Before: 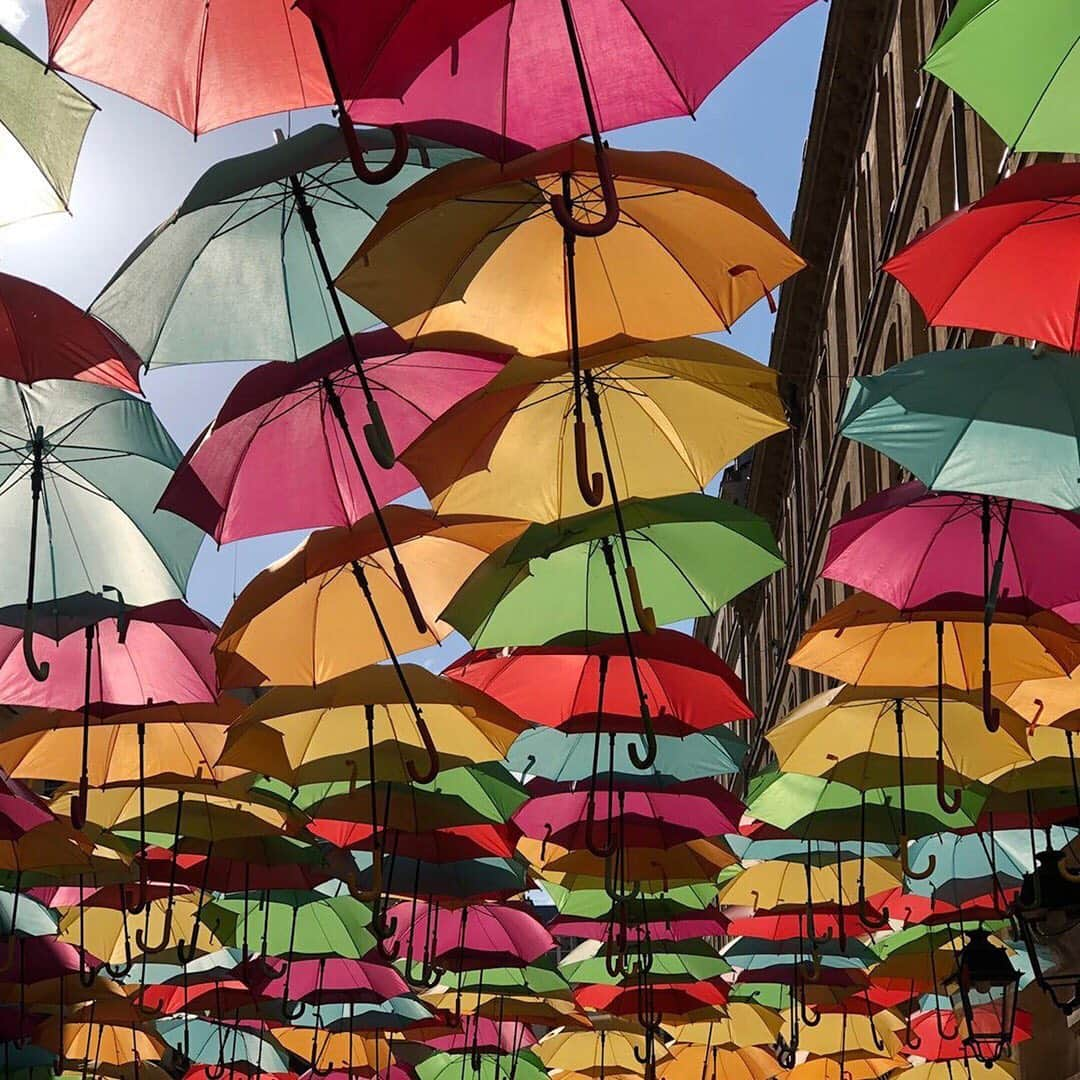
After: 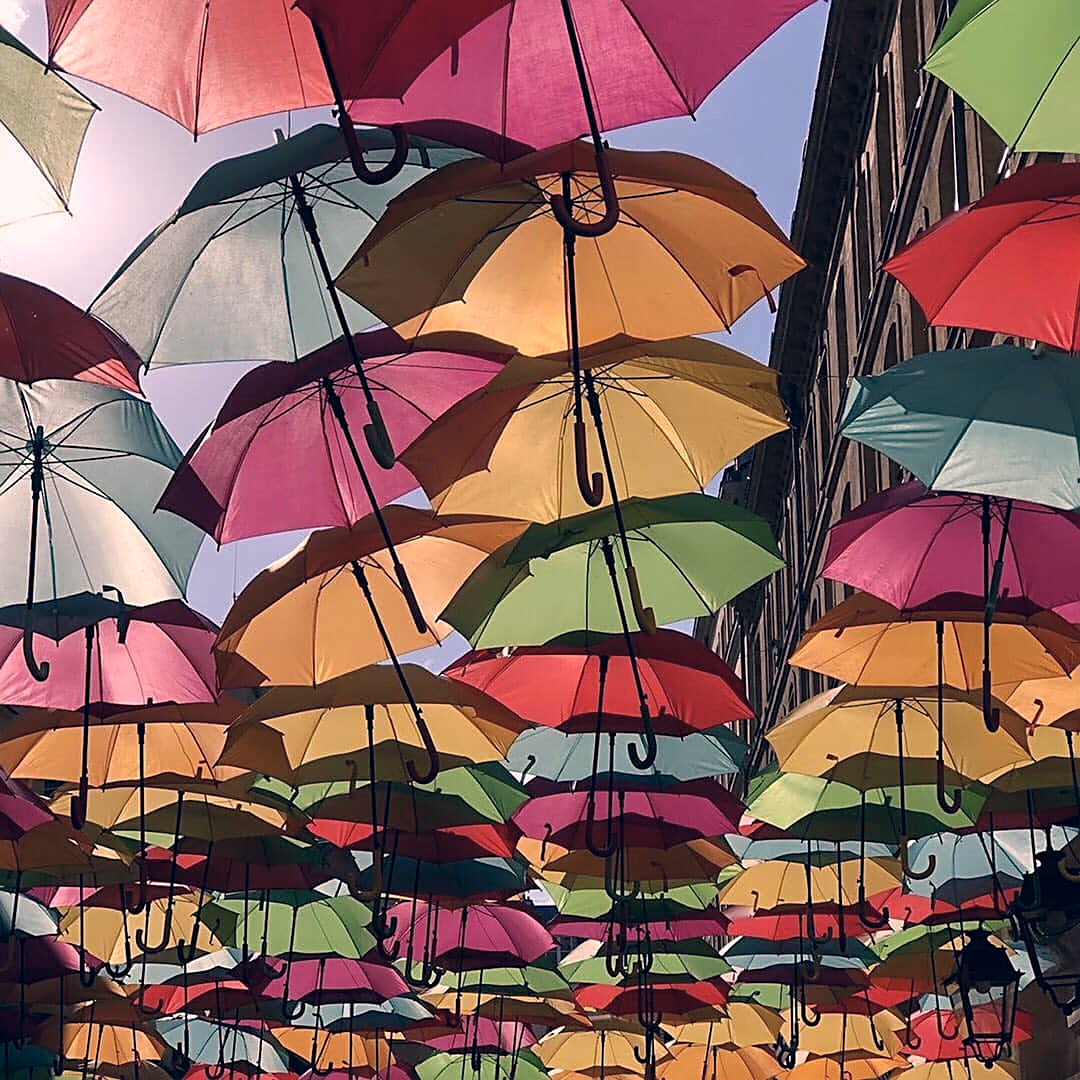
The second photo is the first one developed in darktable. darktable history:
exposure: compensate exposure bias true, compensate highlight preservation false
sharpen: on, module defaults
color correction: highlights a* 14.47, highlights b* 5.95, shadows a* -5.45, shadows b* -15.49, saturation 0.837
